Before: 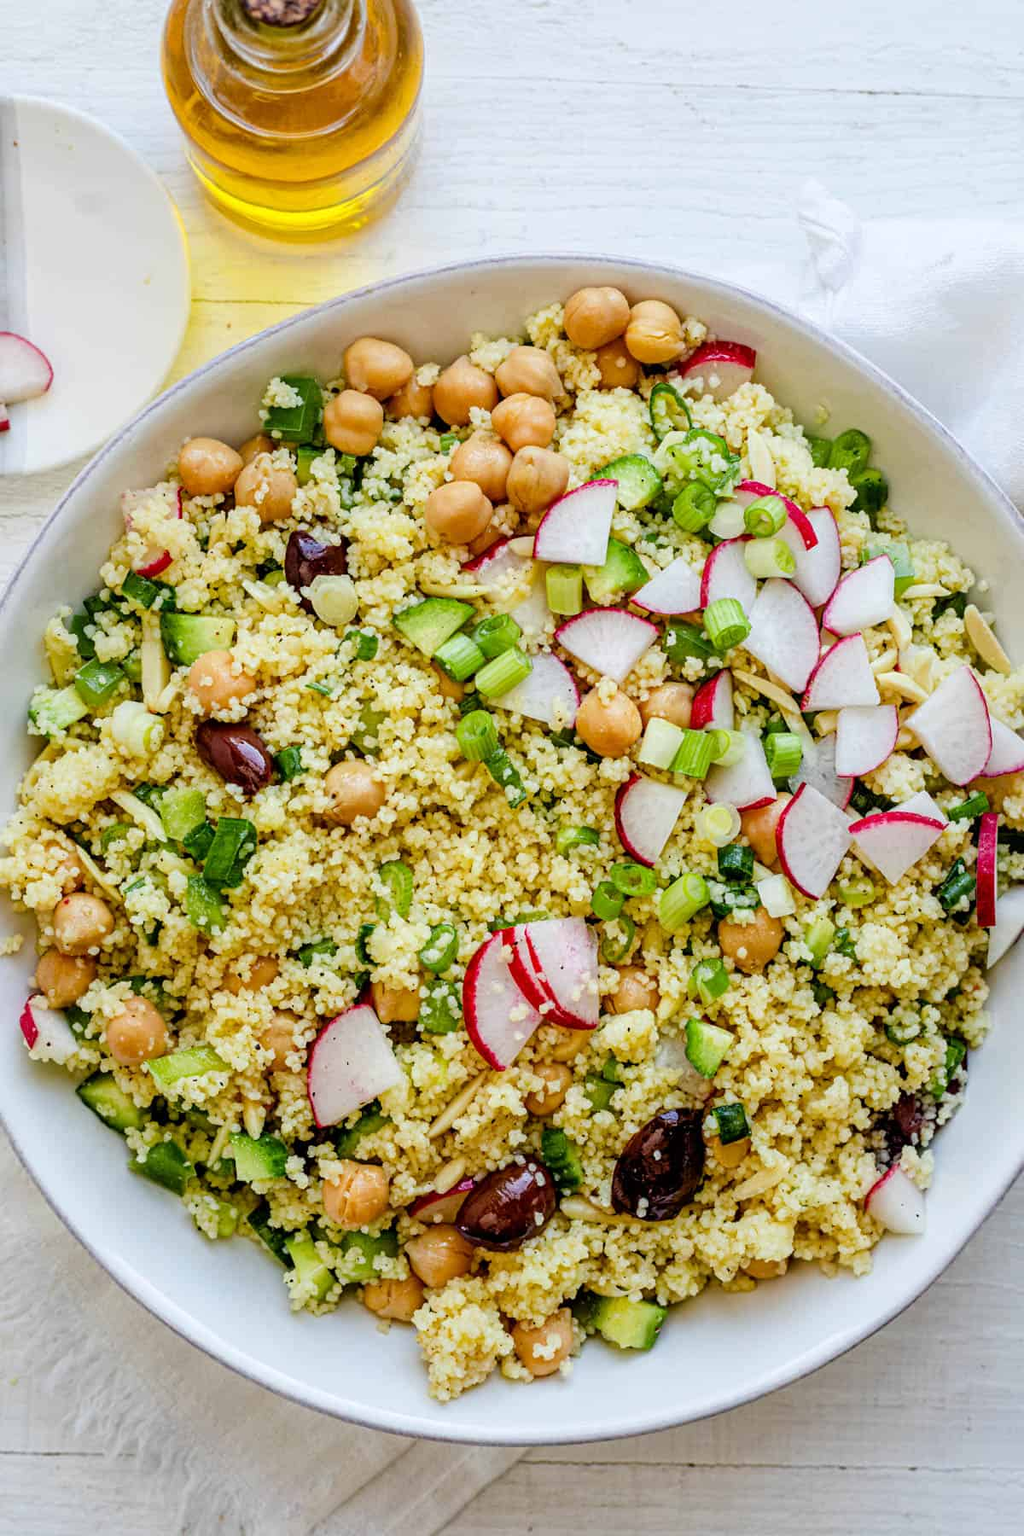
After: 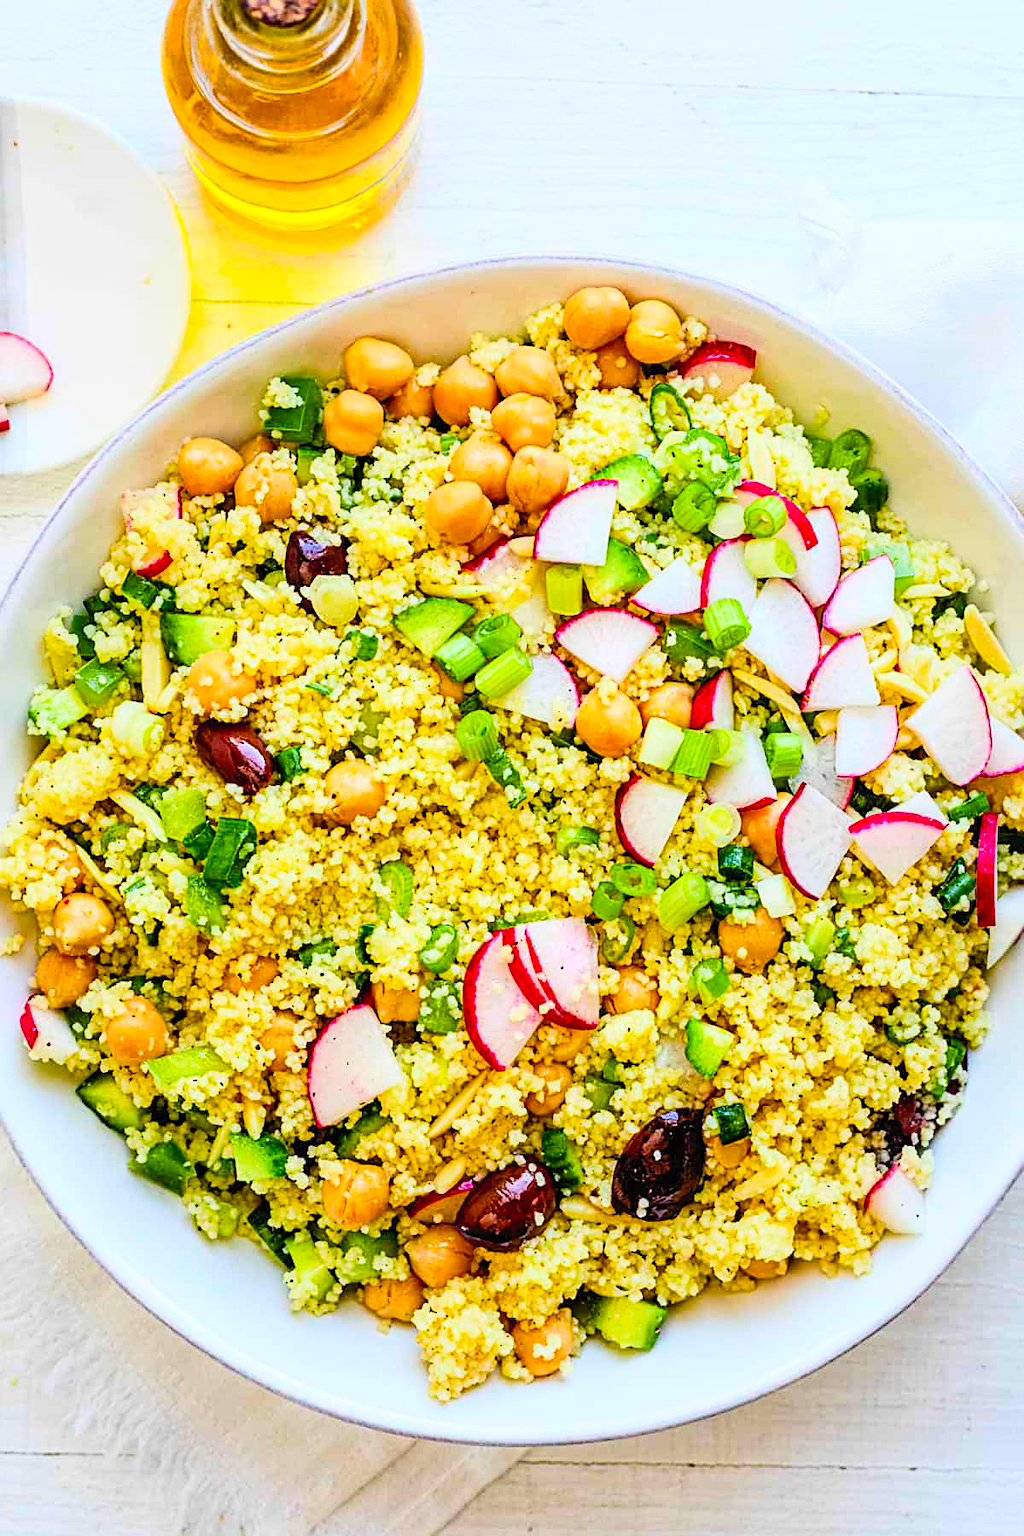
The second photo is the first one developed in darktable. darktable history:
contrast brightness saturation: contrast 0.24, brightness 0.26, saturation 0.39
sharpen: on, module defaults
color balance rgb: perceptual saturation grading › global saturation 20%, global vibrance 20%
